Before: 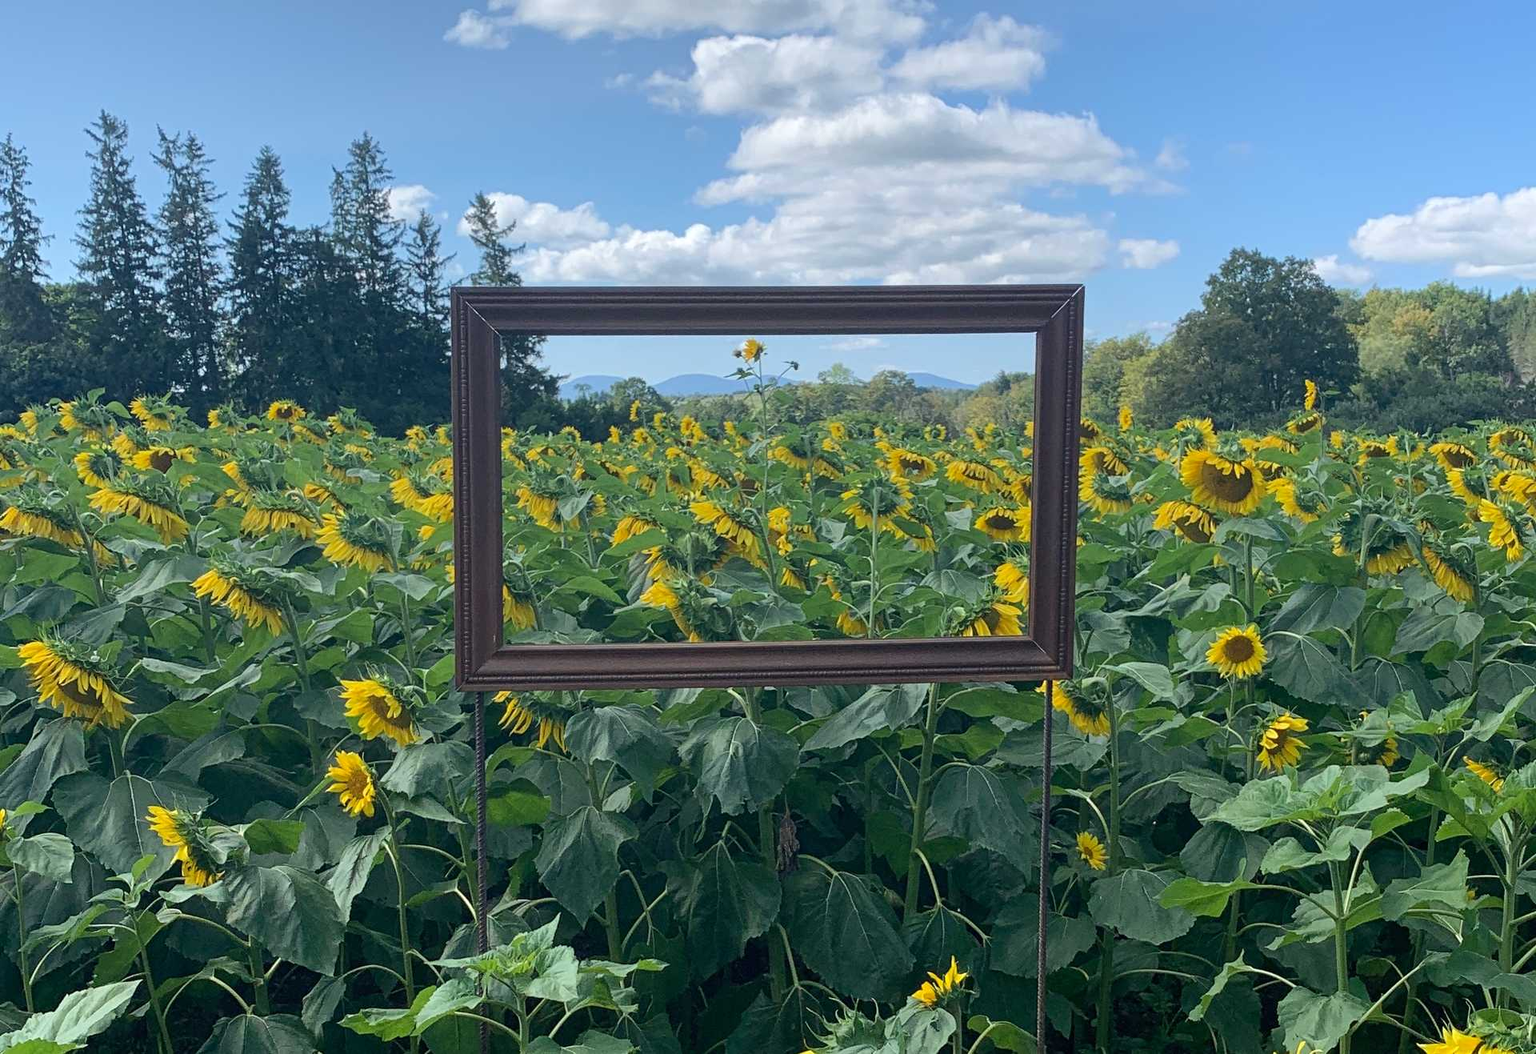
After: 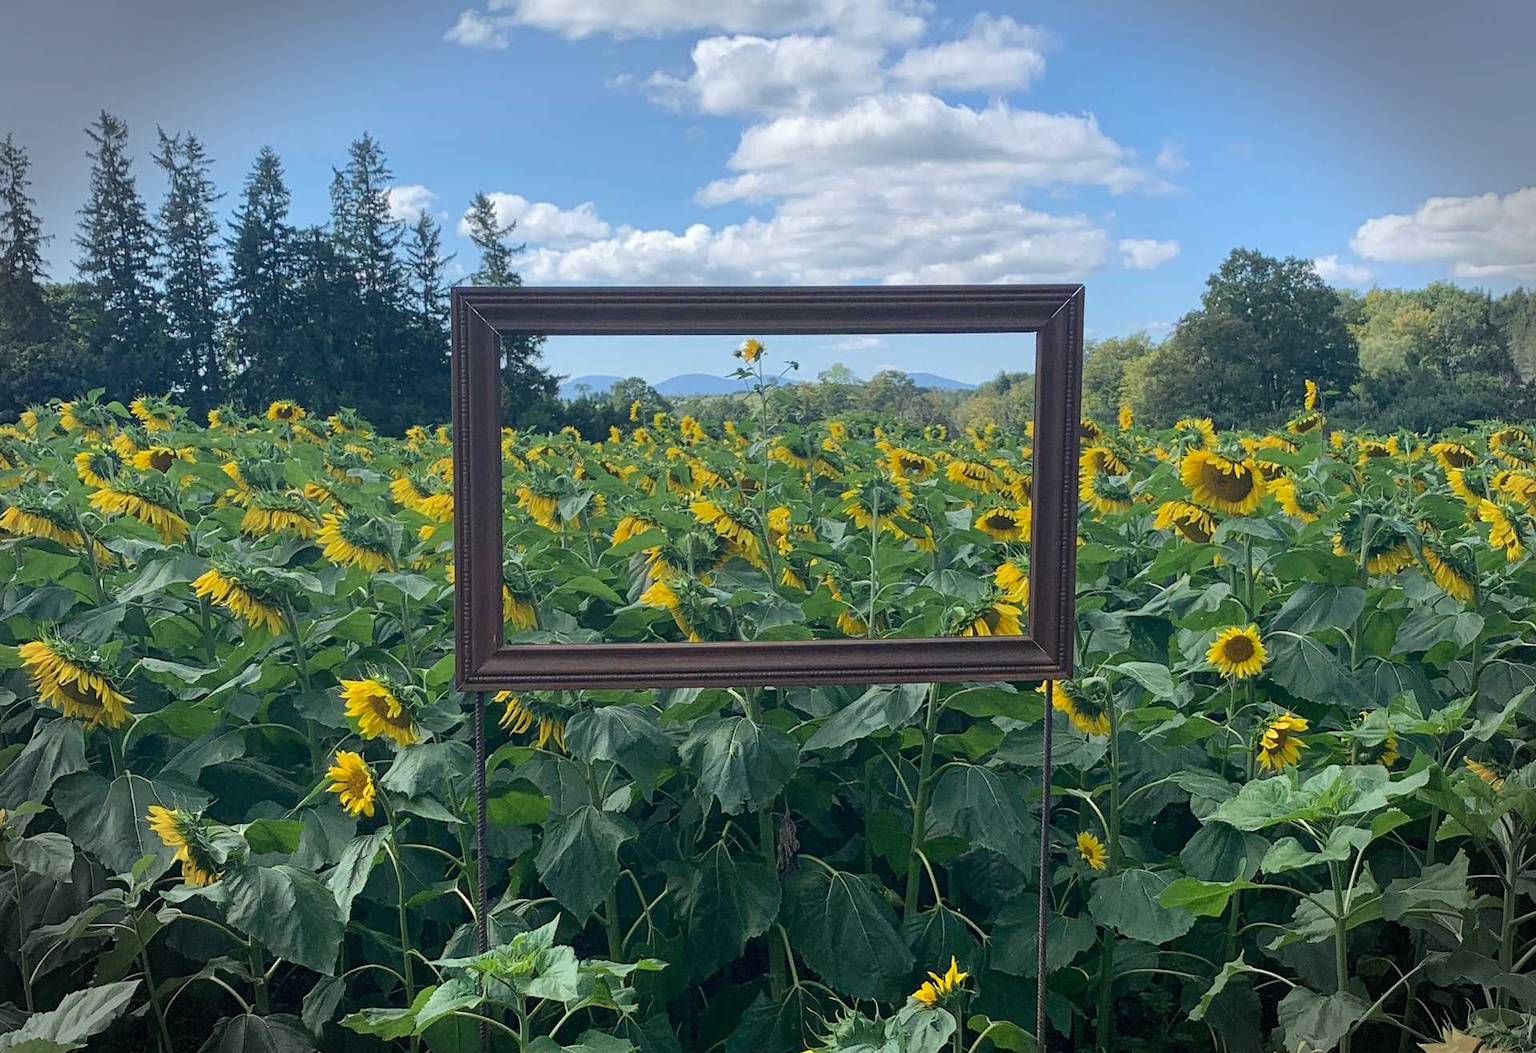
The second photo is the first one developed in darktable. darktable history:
vignetting: fall-off start 90.56%, fall-off radius 38.7%, width/height ratio 1.22, shape 1.29, dithering 8-bit output
